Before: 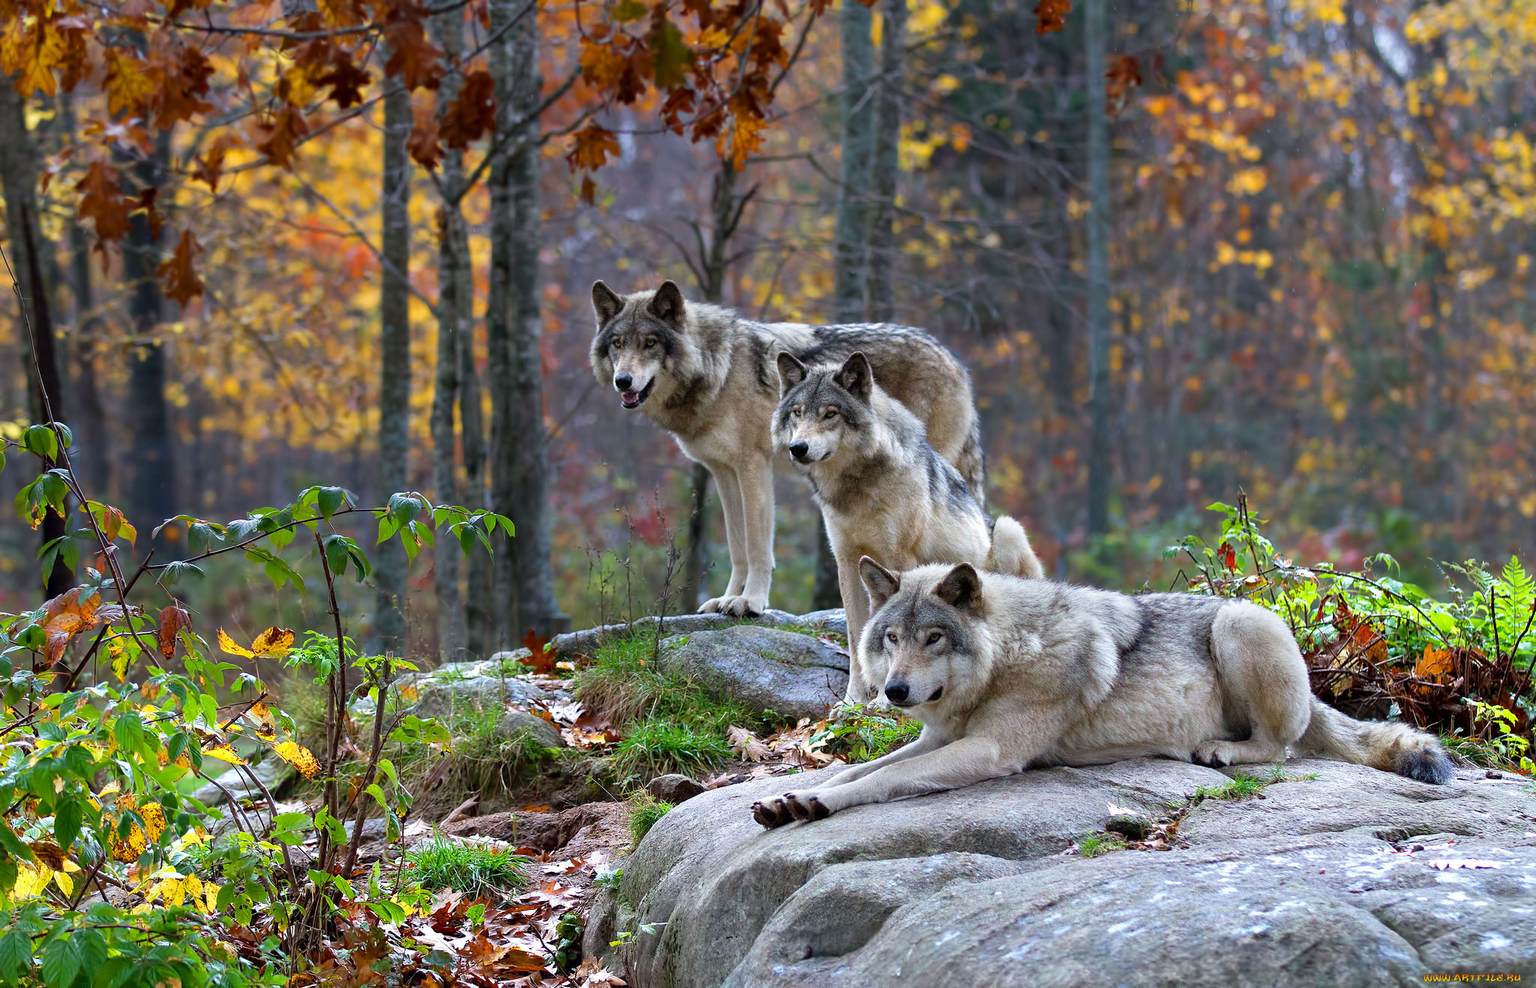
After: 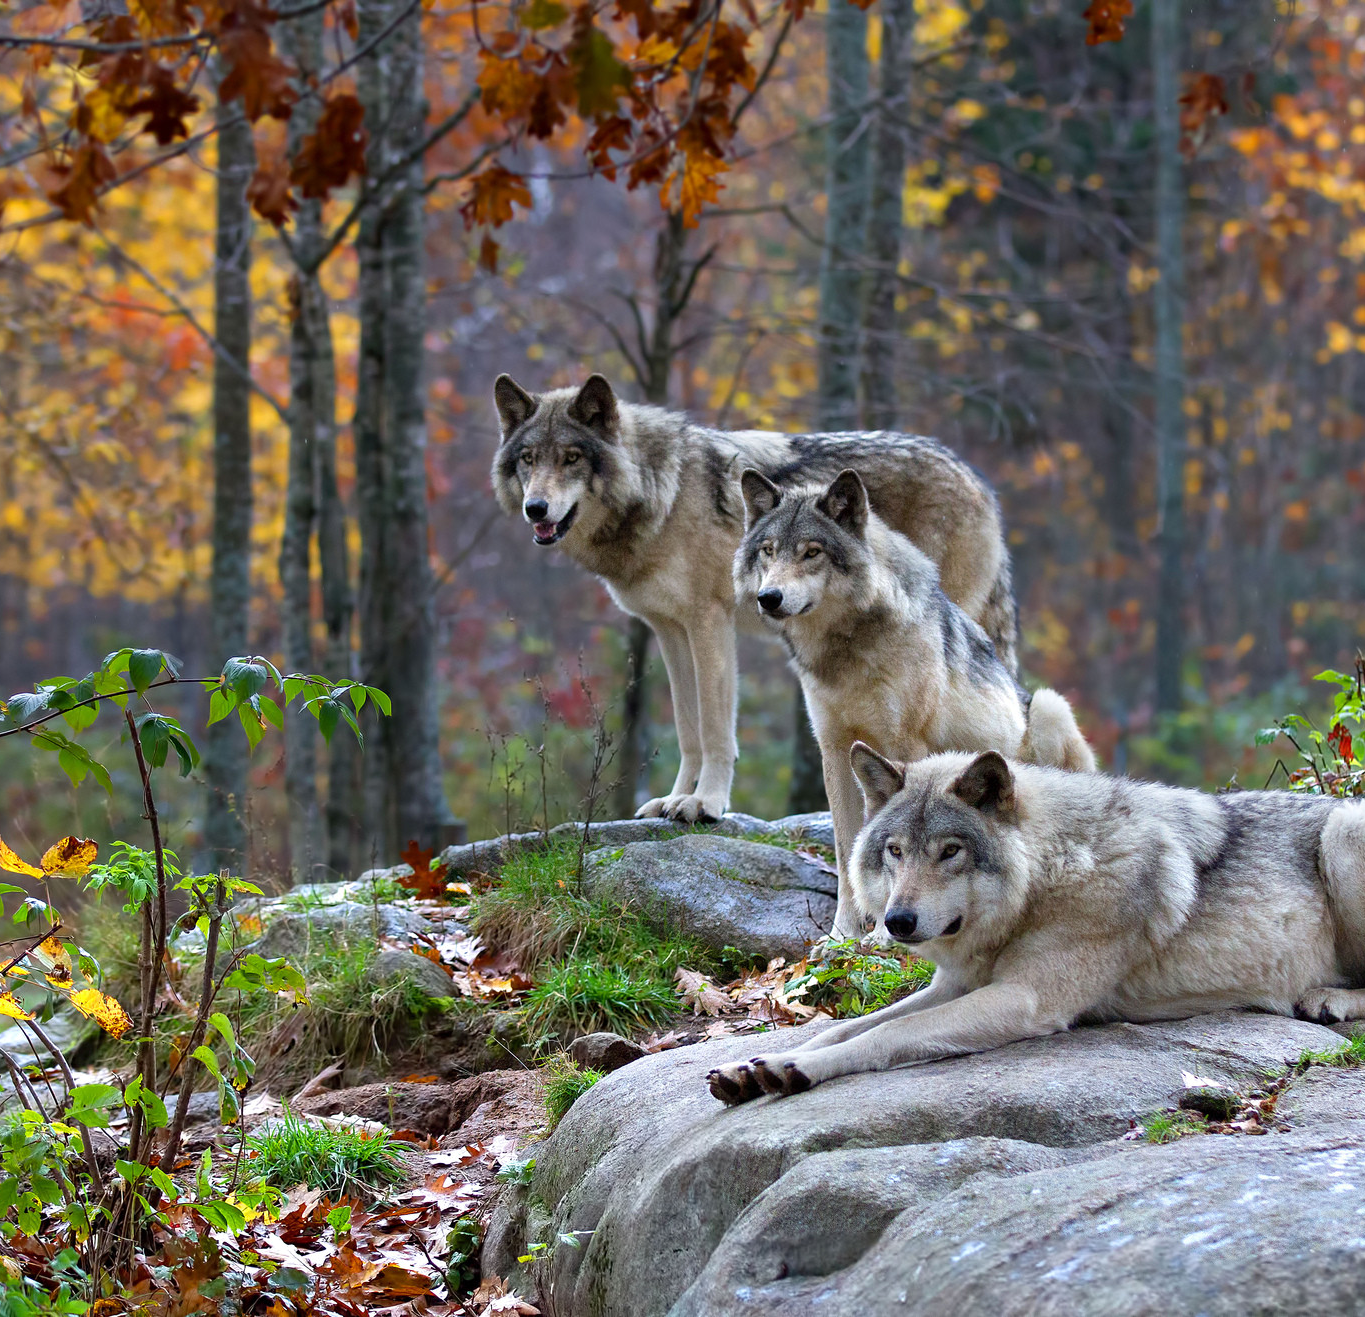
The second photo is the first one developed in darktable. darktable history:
crop and rotate: left 14.436%, right 18.898%
exposure: compensate highlight preservation false
tone equalizer: on, module defaults
